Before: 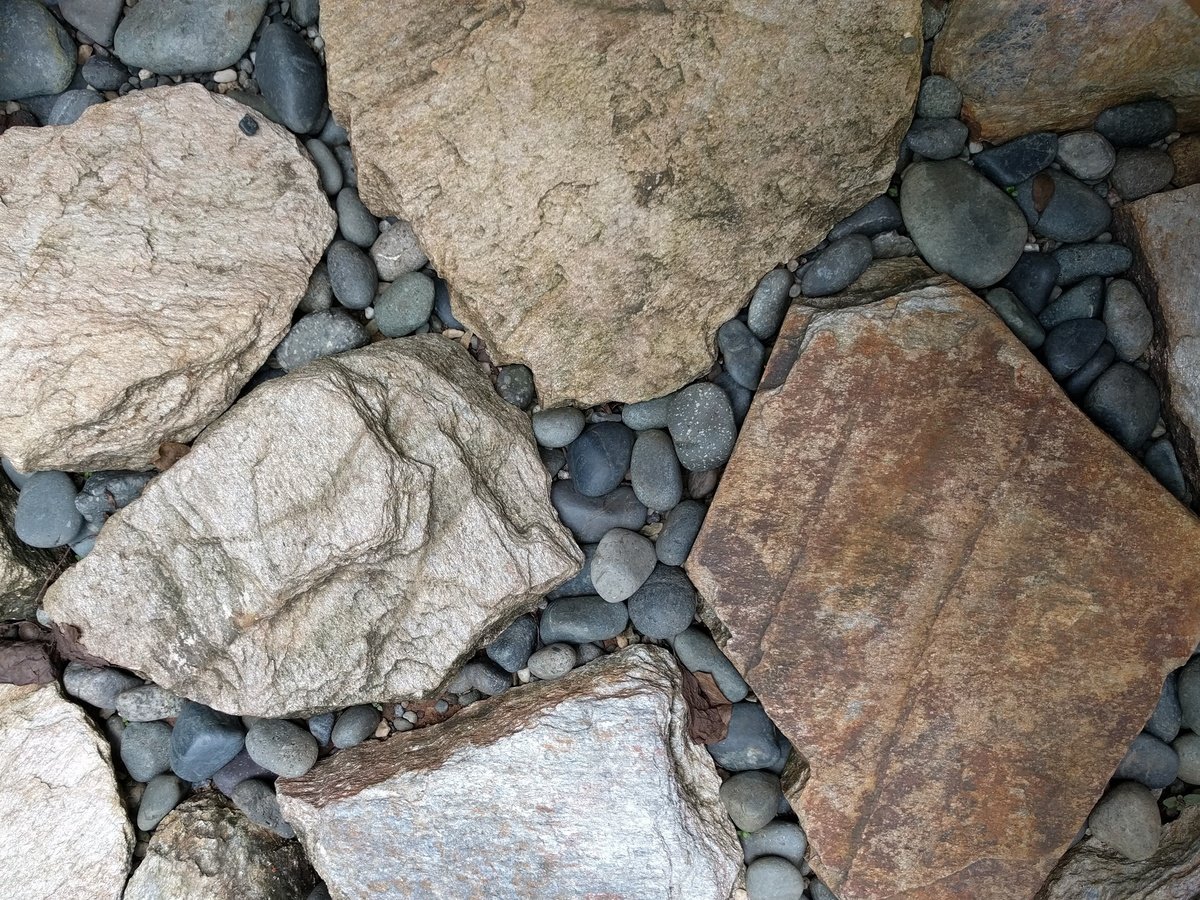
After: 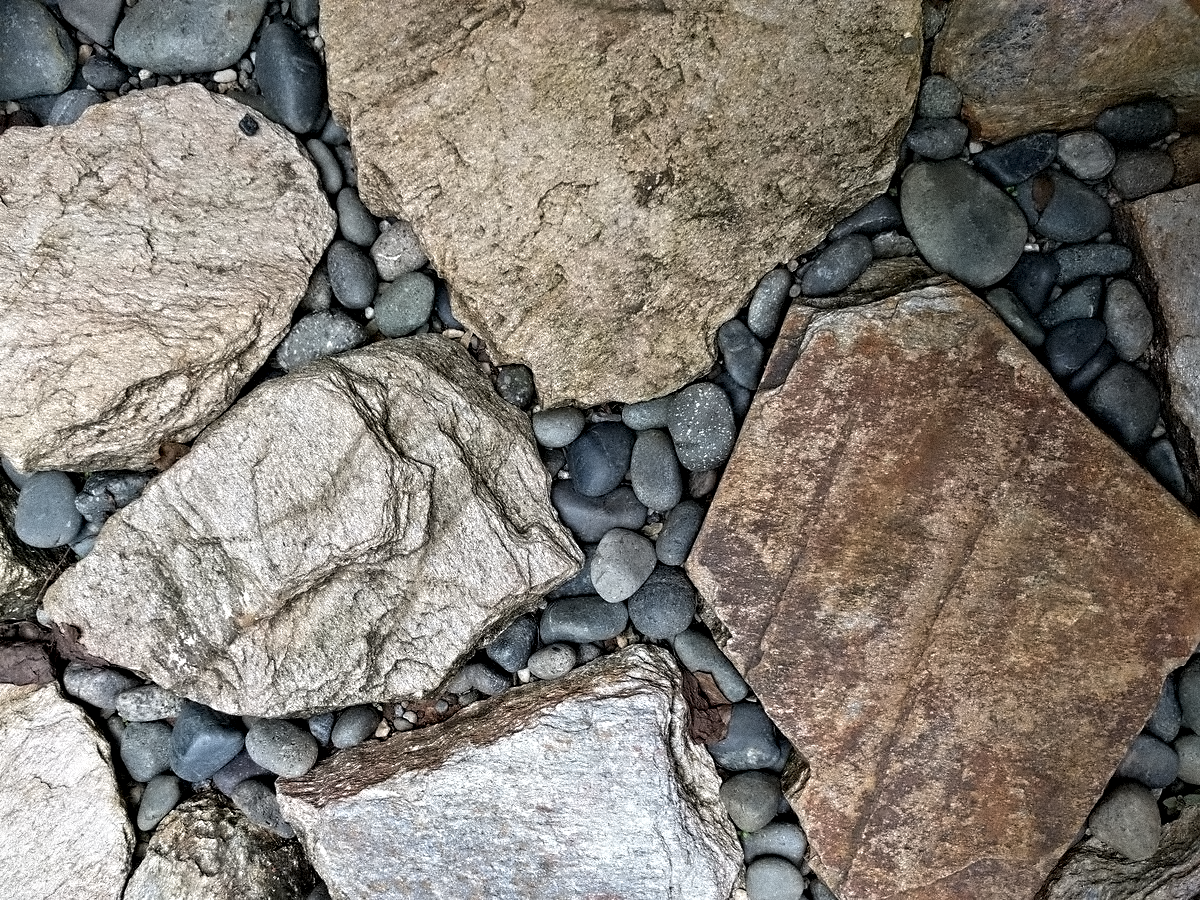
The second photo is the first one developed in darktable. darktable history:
grain: coarseness 9.38 ISO, strength 34.99%, mid-tones bias 0%
exposure: exposure -0.064 EV, compensate highlight preservation false
contrast equalizer: octaves 7, y [[0.5, 0.542, 0.583, 0.625, 0.667, 0.708], [0.5 ×6], [0.5 ×6], [0, 0.033, 0.067, 0.1, 0.133, 0.167], [0, 0.05, 0.1, 0.15, 0.2, 0.25]]
